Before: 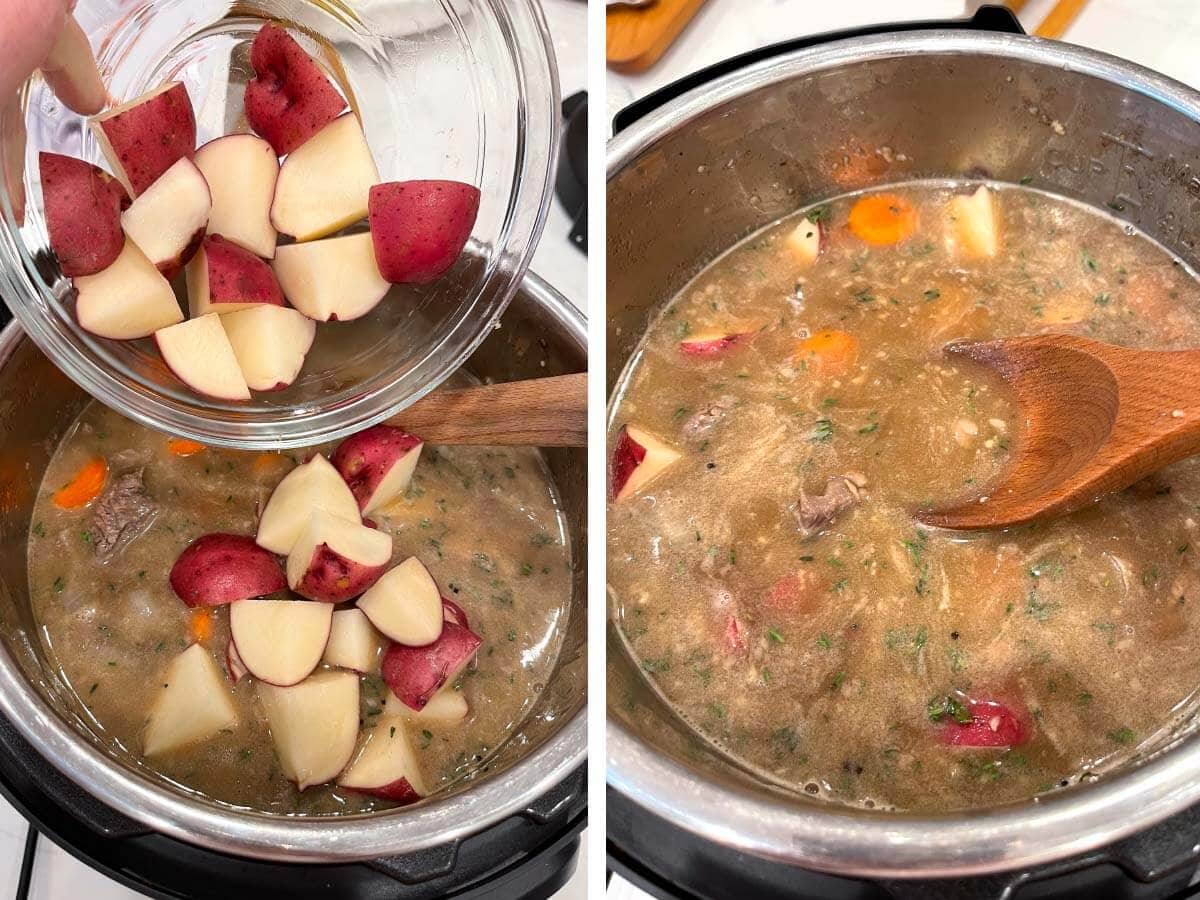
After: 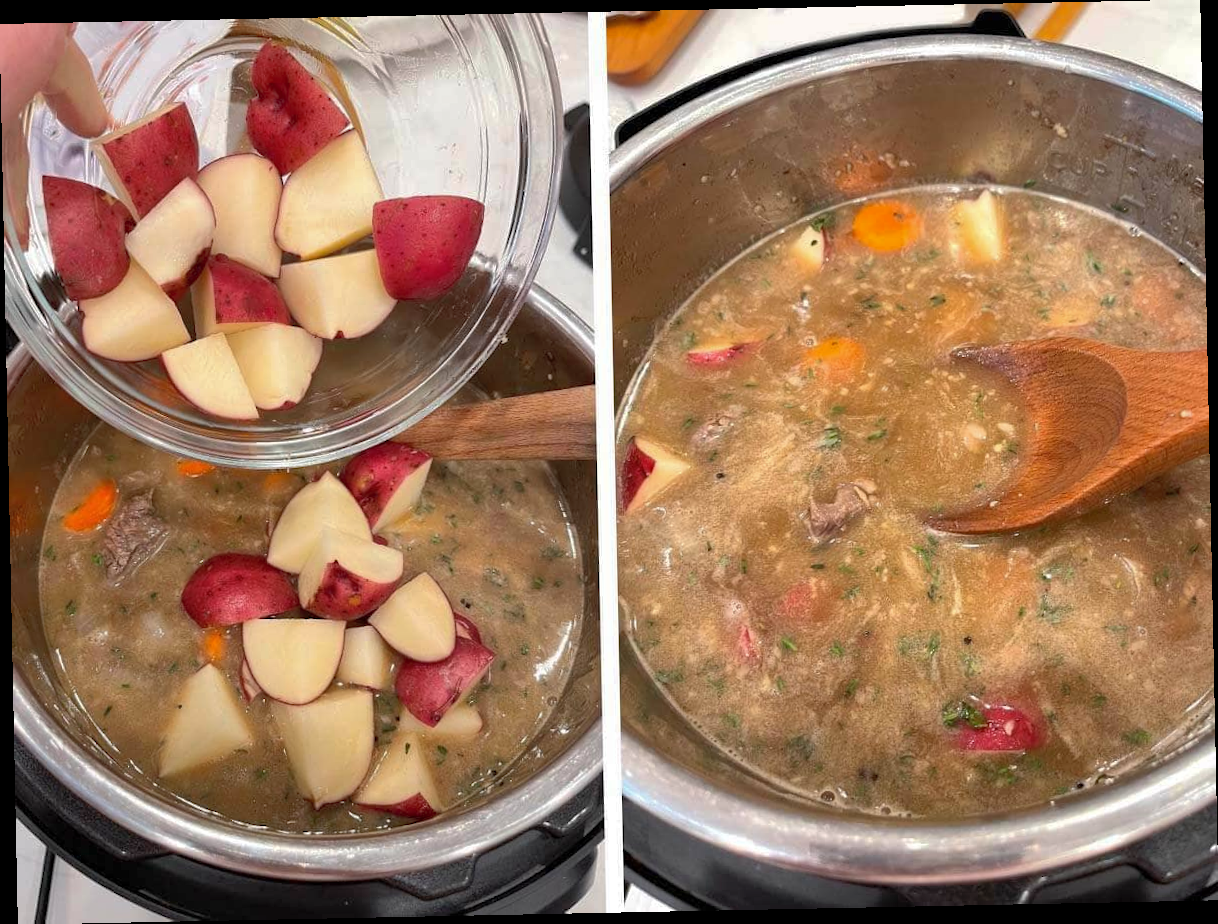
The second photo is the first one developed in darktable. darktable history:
rotate and perspective: rotation -1.17°, automatic cropping off
shadows and highlights: on, module defaults
